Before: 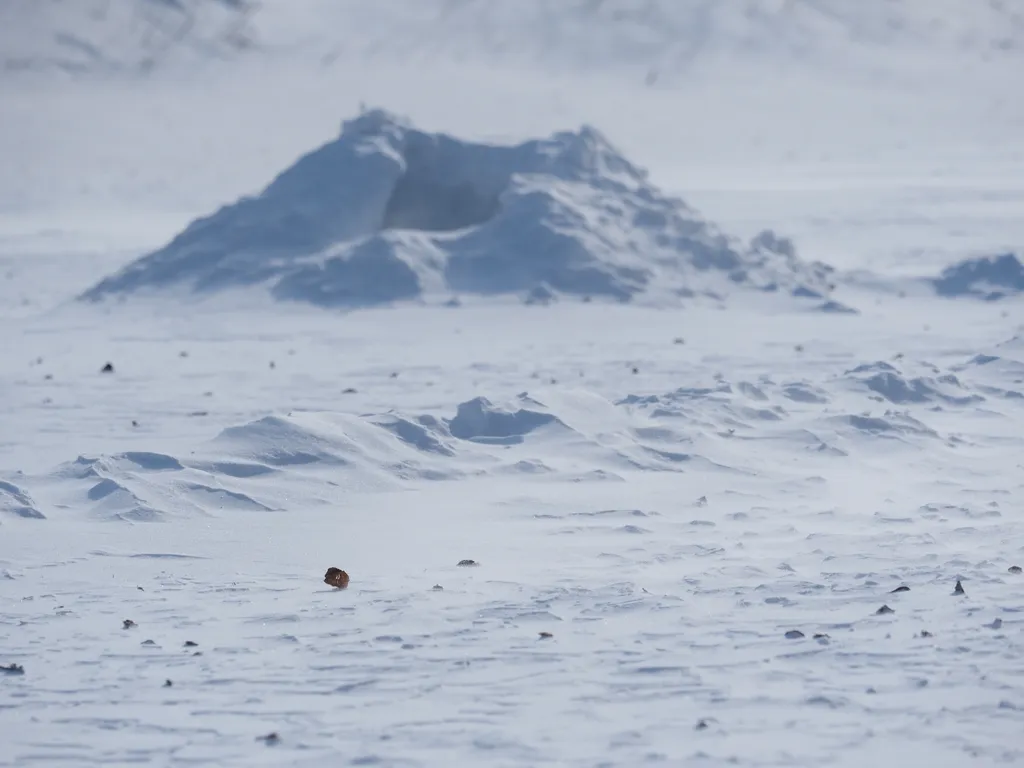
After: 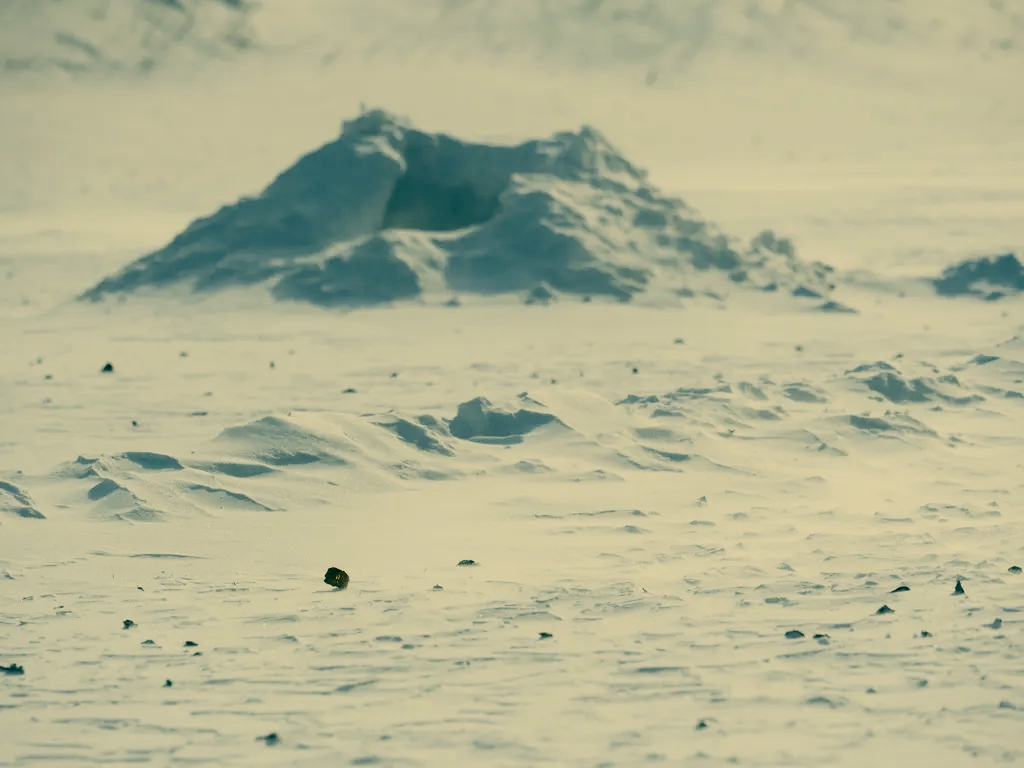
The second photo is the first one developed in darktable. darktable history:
color correction: highlights a* 5.63, highlights b* 33.67, shadows a* -26.24, shadows b* 3.8
haze removal: strength 0.02, distance 0.246, compatibility mode true, adaptive false
tone curve: curves: ch0 [(0, 0) (0.003, 0.003) (0.011, 0.009) (0.025, 0.018) (0.044, 0.028) (0.069, 0.038) (0.1, 0.049) (0.136, 0.062) (0.177, 0.089) (0.224, 0.123) (0.277, 0.165) (0.335, 0.223) (0.399, 0.293) (0.468, 0.385) (0.543, 0.497) (0.623, 0.613) (0.709, 0.716) (0.801, 0.802) (0.898, 0.887) (1, 1)], color space Lab, independent channels, preserve colors none
